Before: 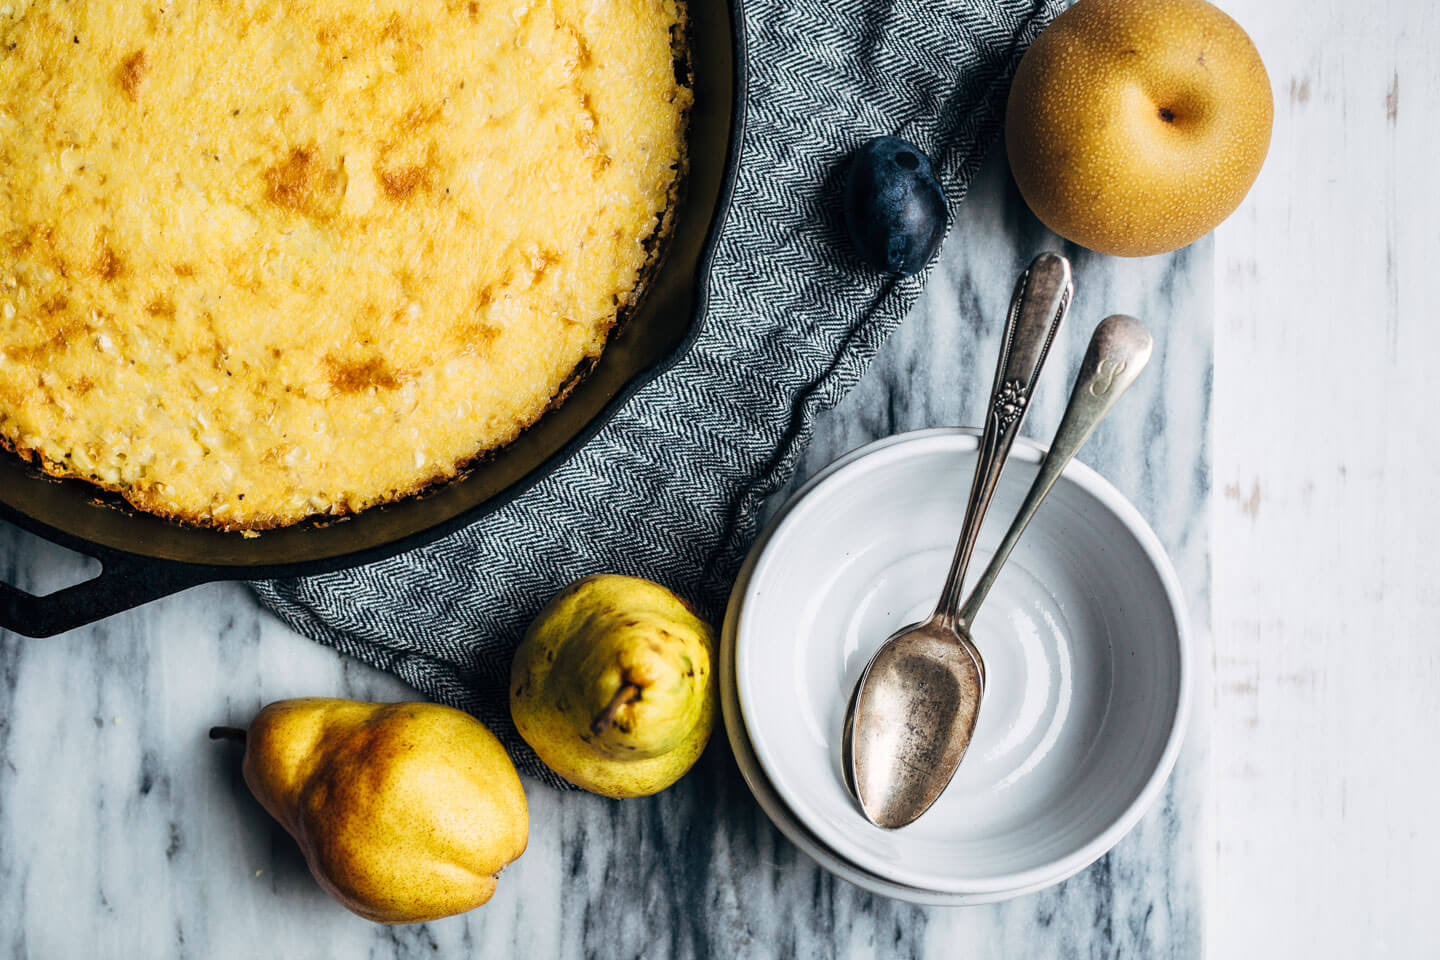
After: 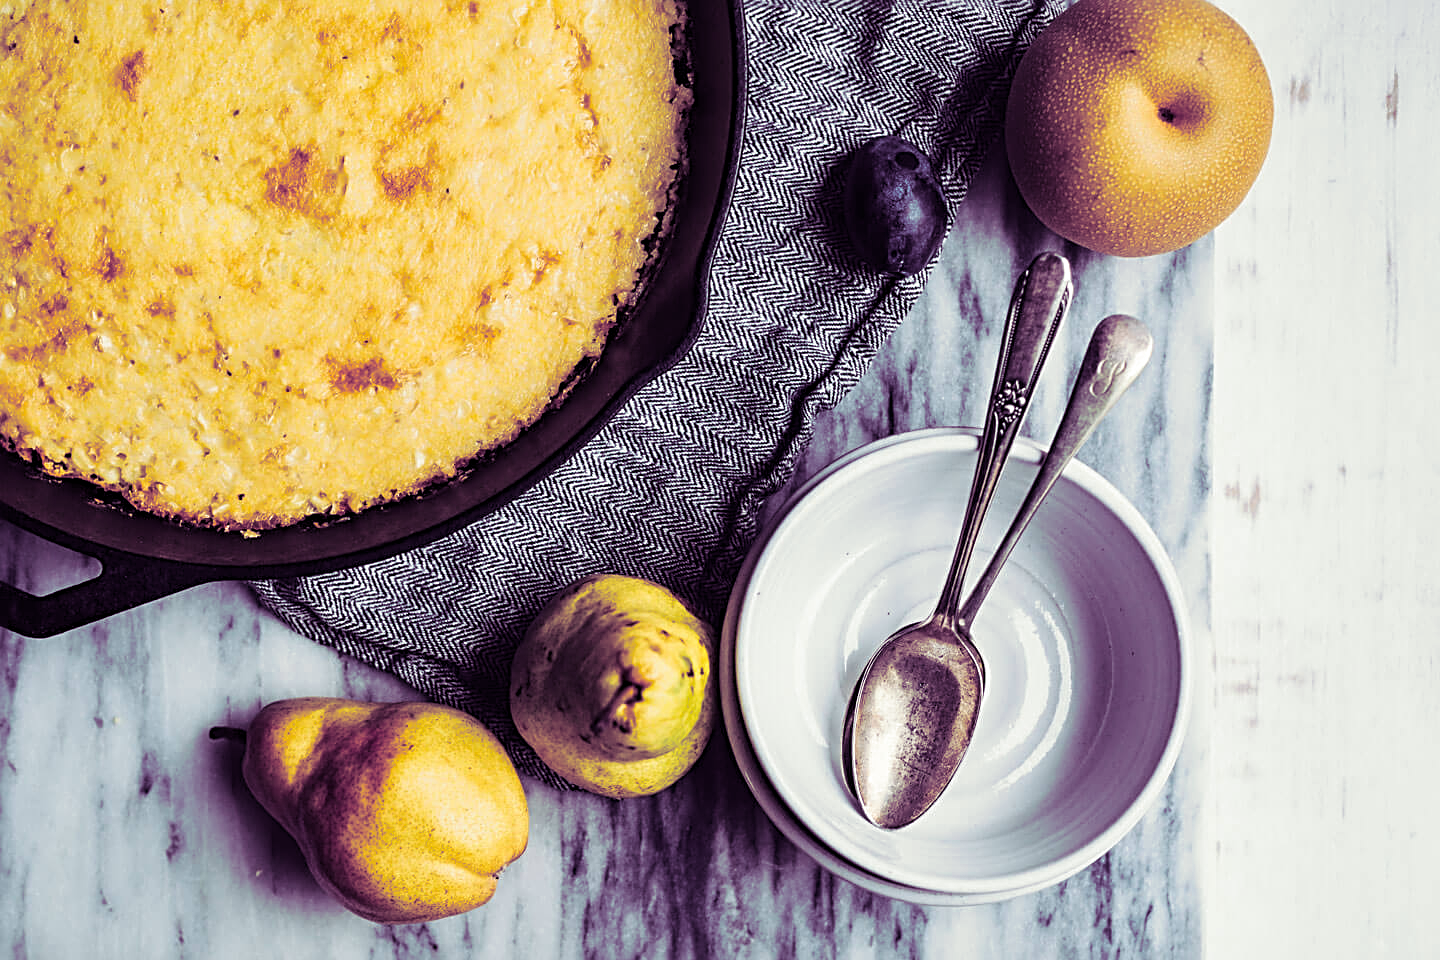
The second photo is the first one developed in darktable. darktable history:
sharpen: radius 3.119
split-toning: shadows › hue 277.2°, shadows › saturation 0.74
